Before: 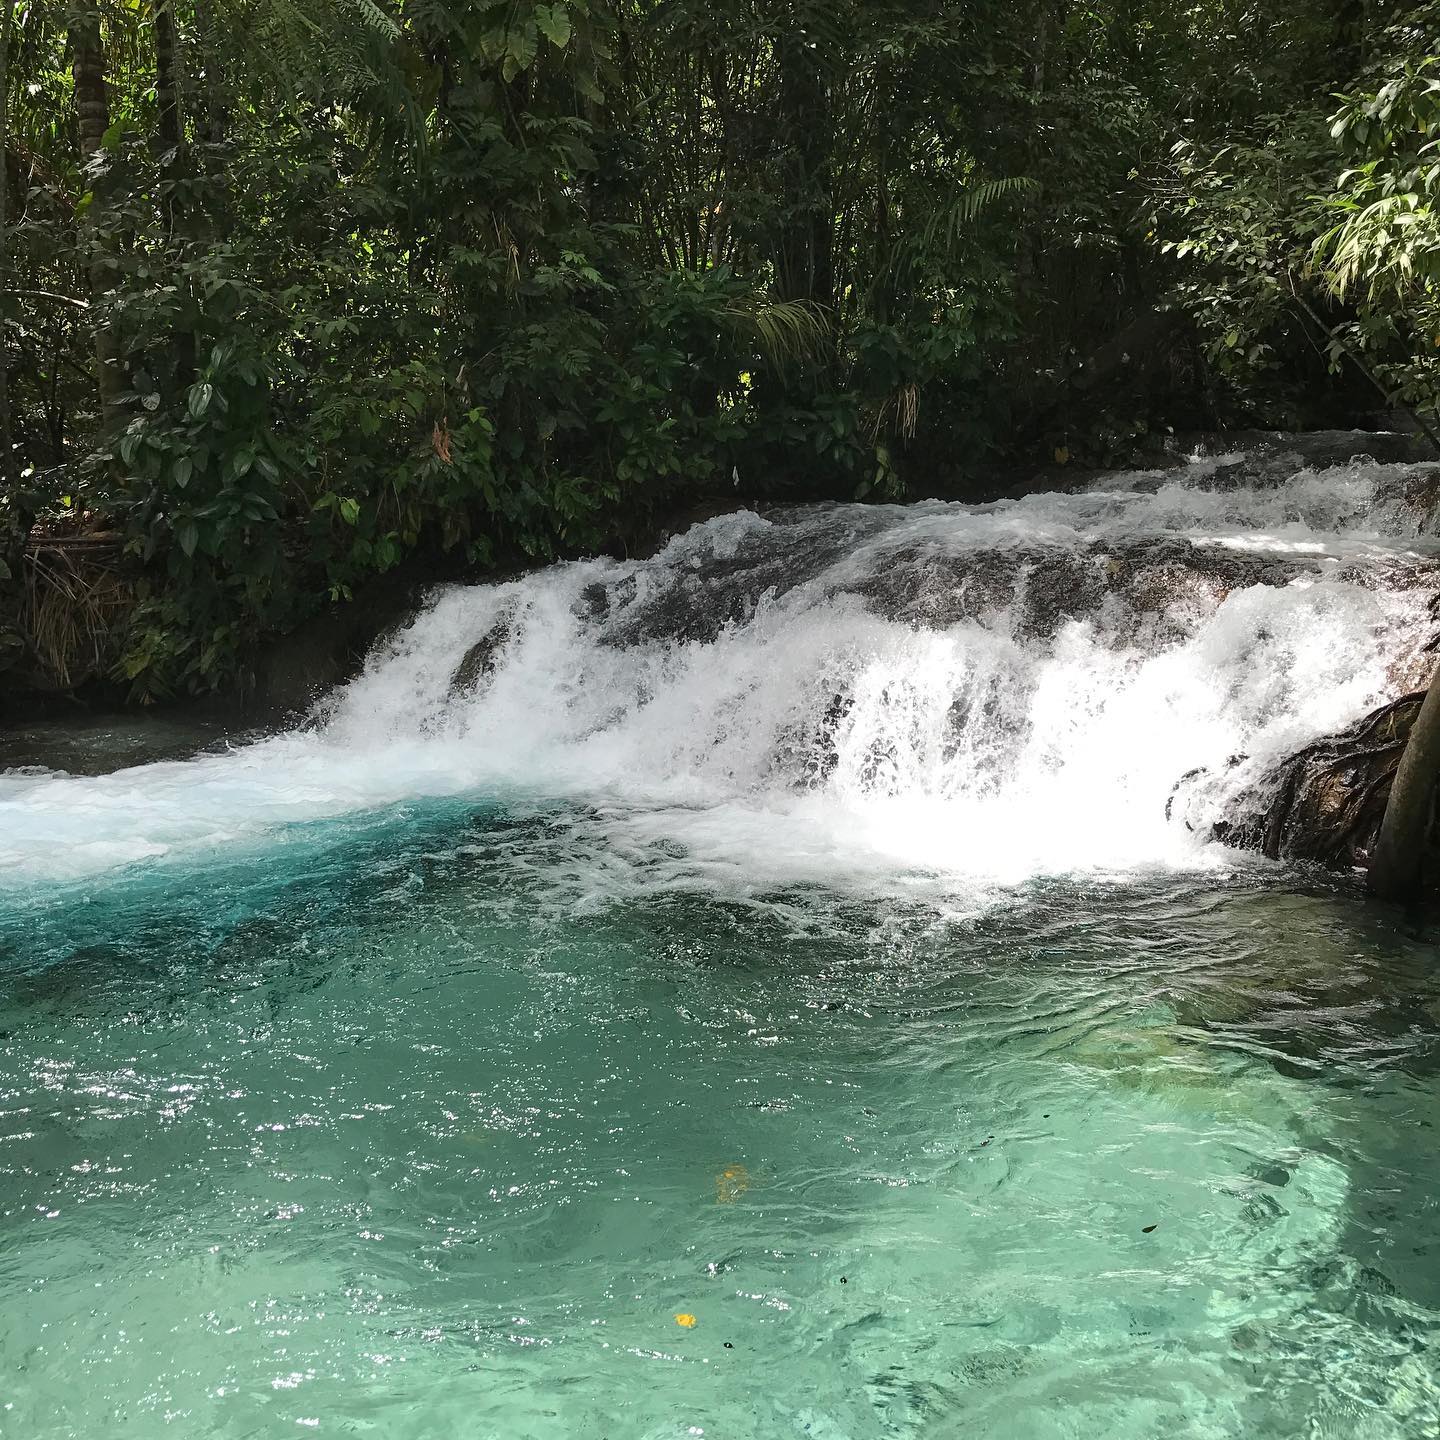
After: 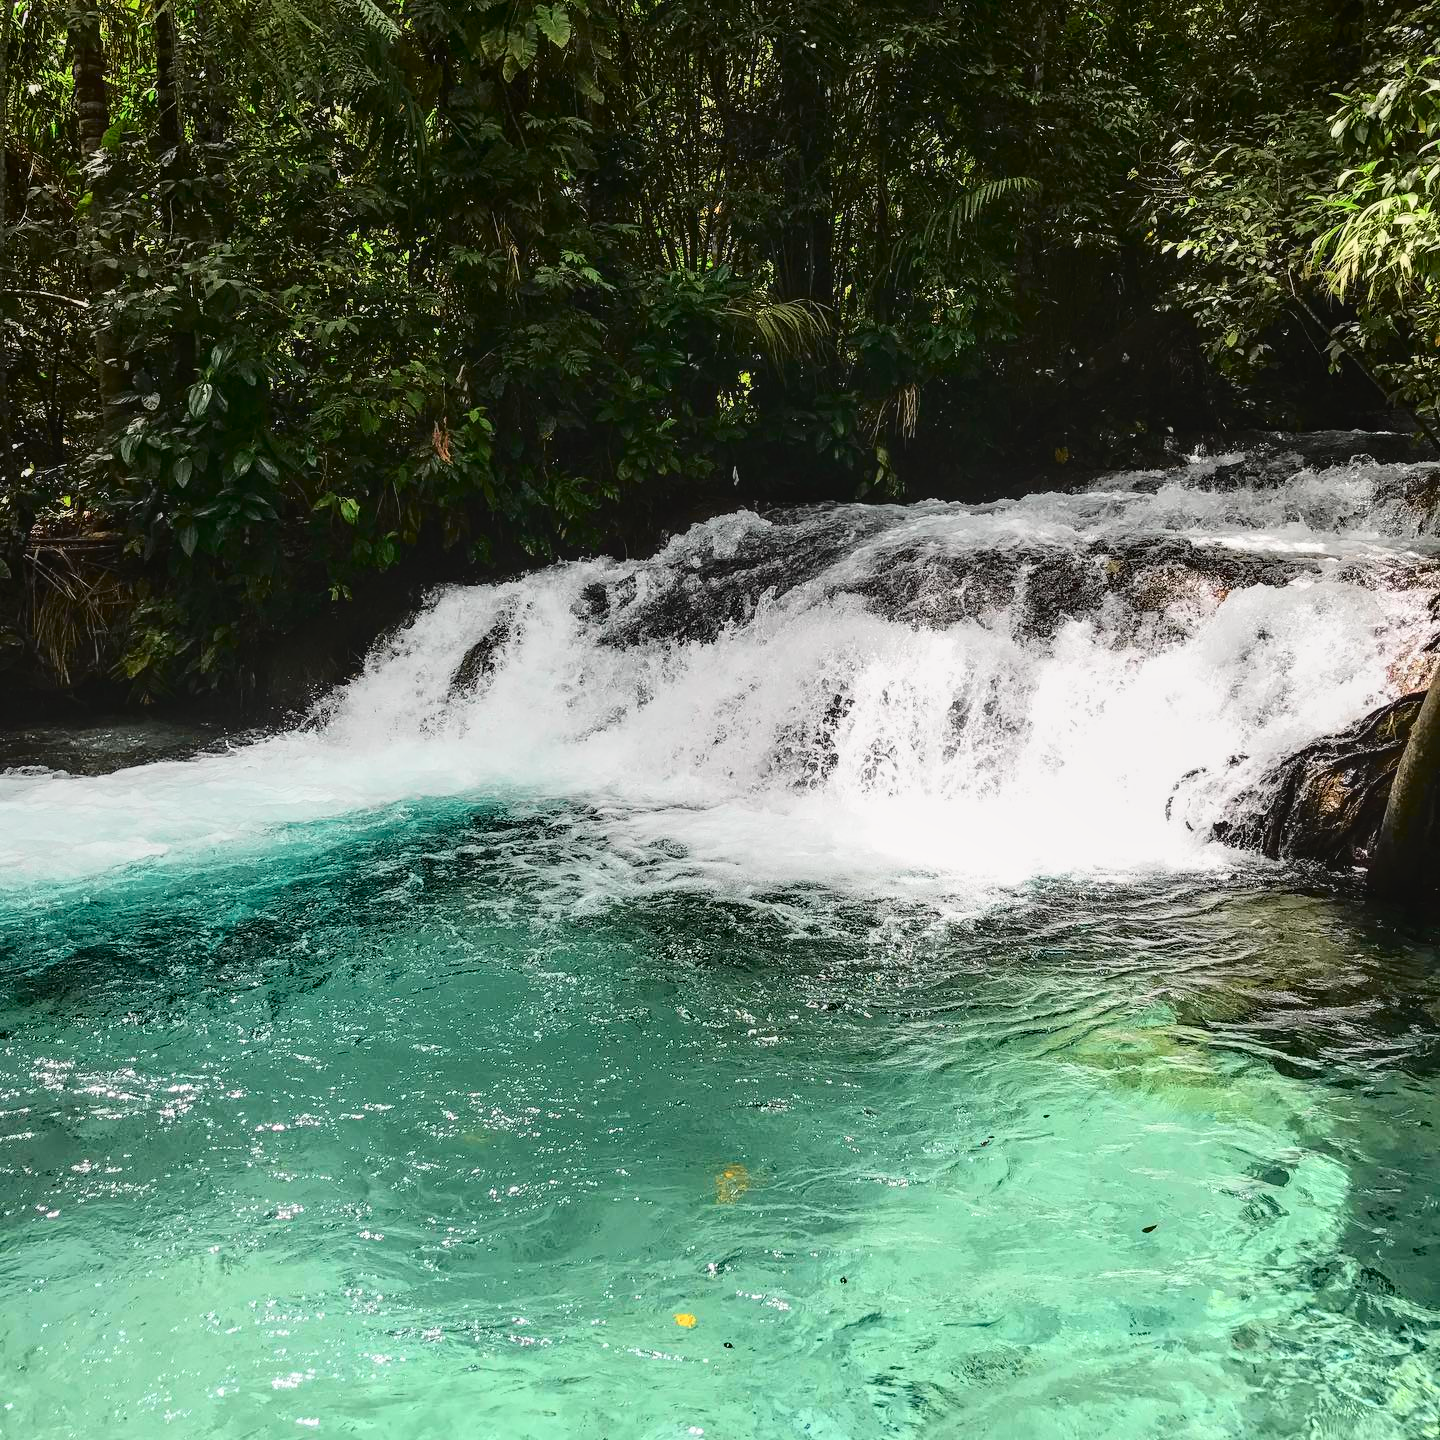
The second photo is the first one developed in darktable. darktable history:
local contrast: on, module defaults
tone curve: curves: ch0 [(0, 0.014) (0.17, 0.099) (0.392, 0.438) (0.725, 0.828) (0.872, 0.918) (1, 0.981)]; ch1 [(0, 0) (0.402, 0.36) (0.489, 0.491) (0.5, 0.503) (0.515, 0.52) (0.545, 0.574) (0.615, 0.662) (0.701, 0.725) (1, 1)]; ch2 [(0, 0) (0.42, 0.458) (0.485, 0.499) (0.503, 0.503) (0.531, 0.542) (0.561, 0.594) (0.644, 0.694) (0.717, 0.753) (1, 0.991)], color space Lab, independent channels, preserve colors none
